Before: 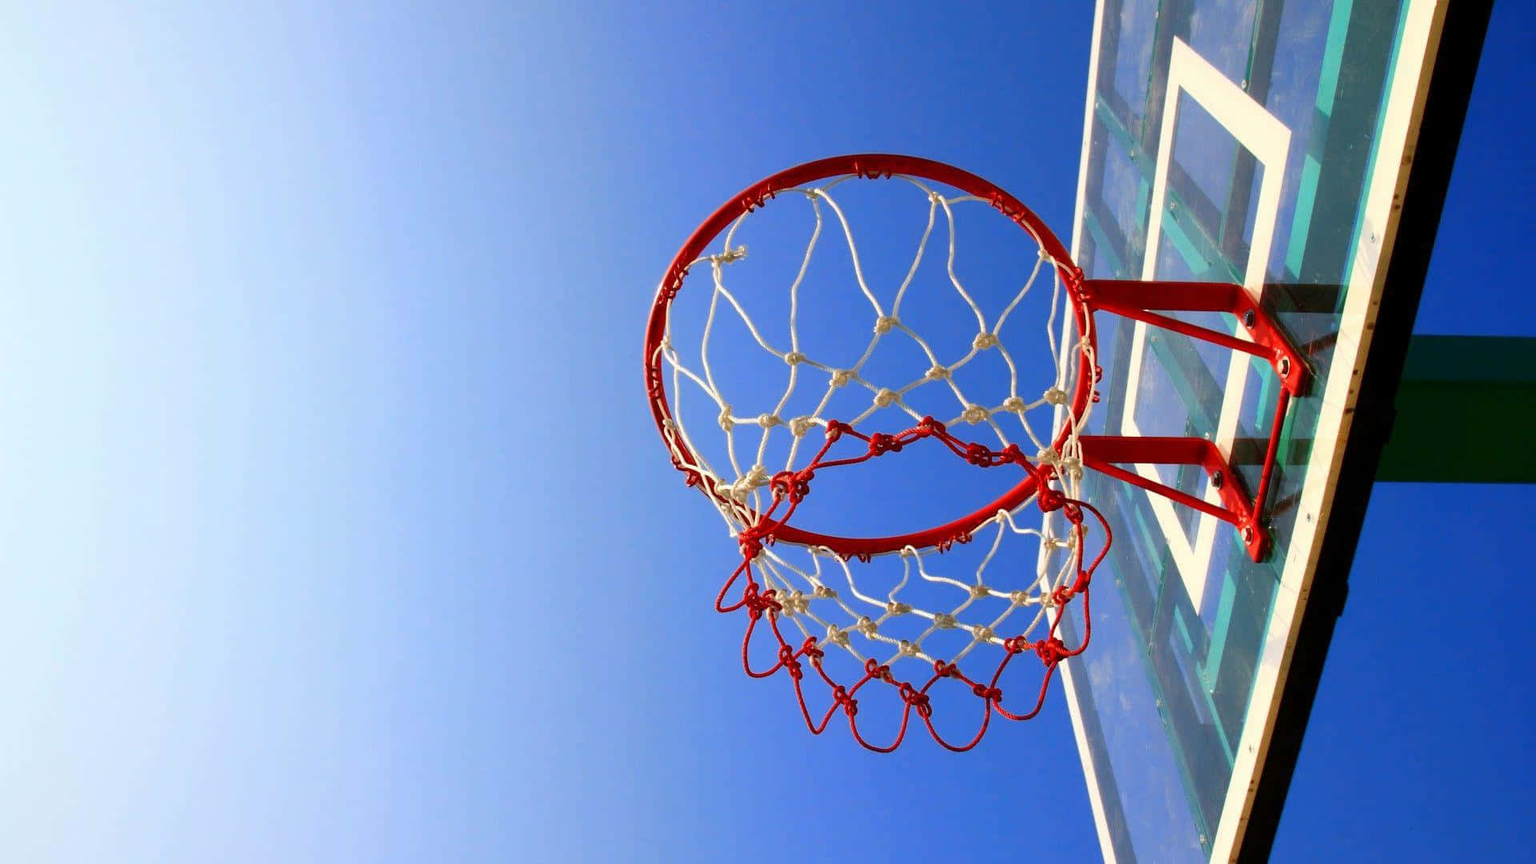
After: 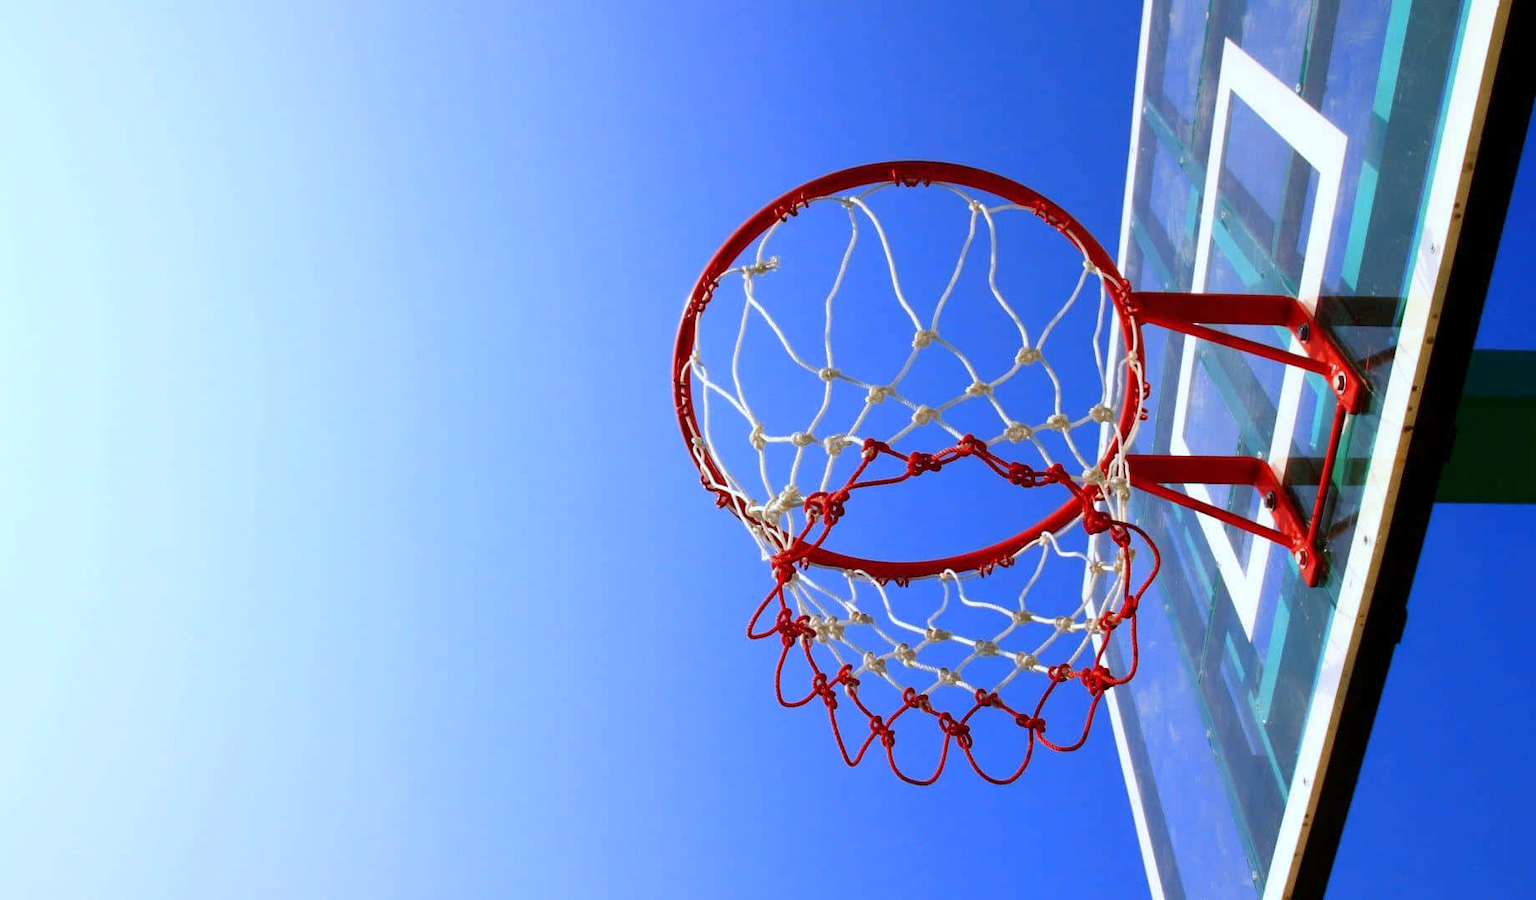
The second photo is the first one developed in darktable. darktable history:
crop: right 4.126%, bottom 0.031%
white balance: red 0.948, green 1.02, blue 1.176
